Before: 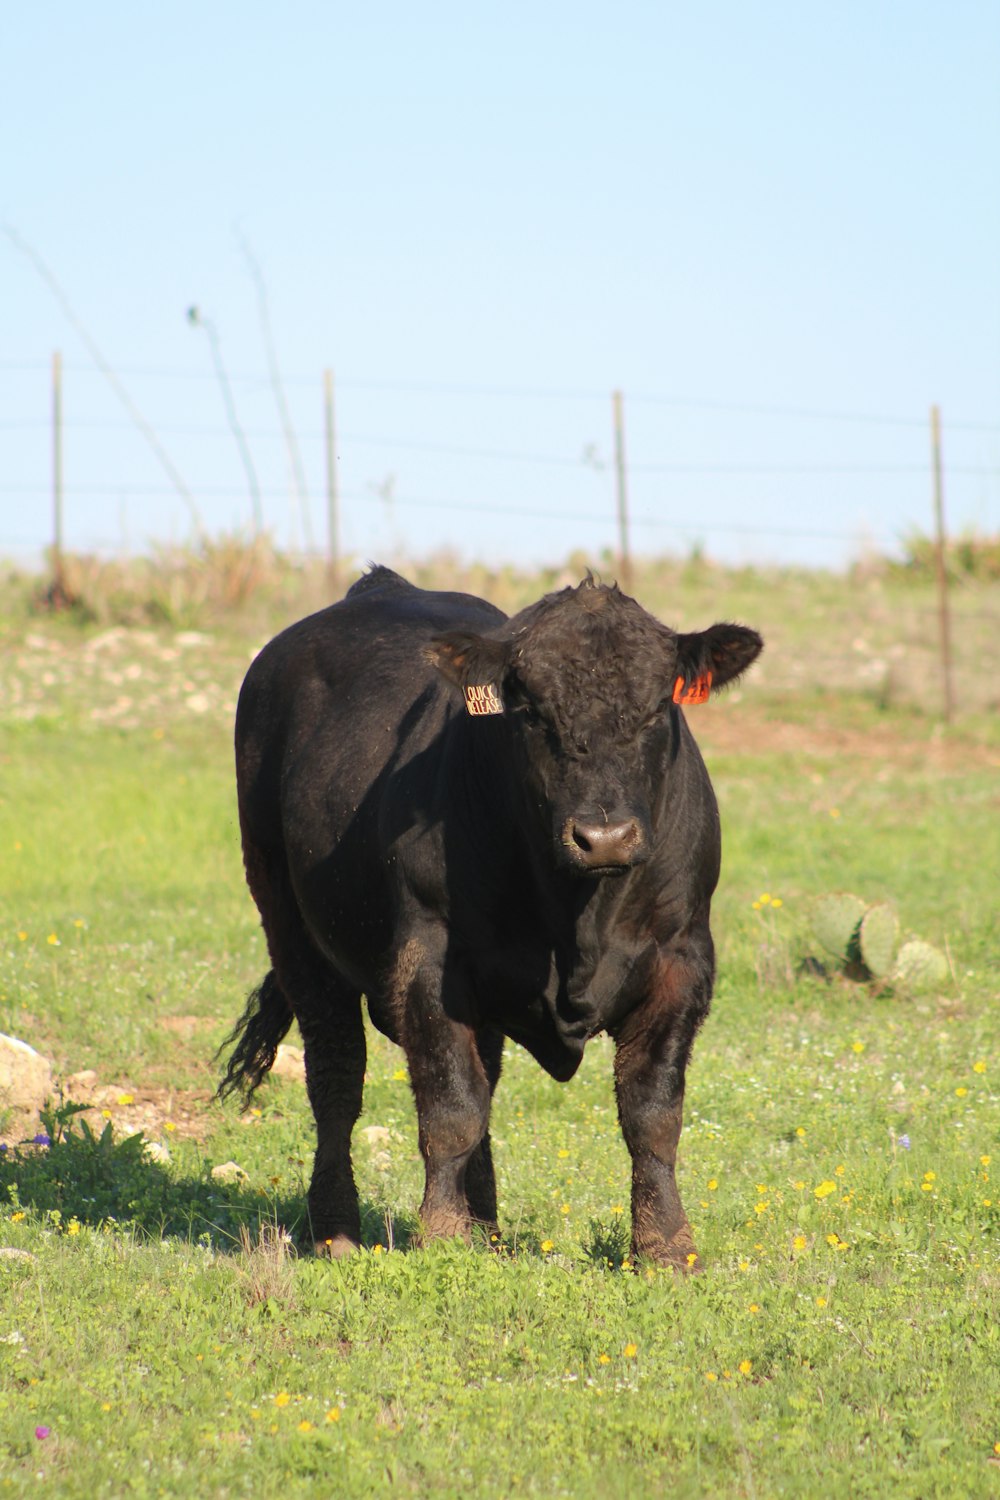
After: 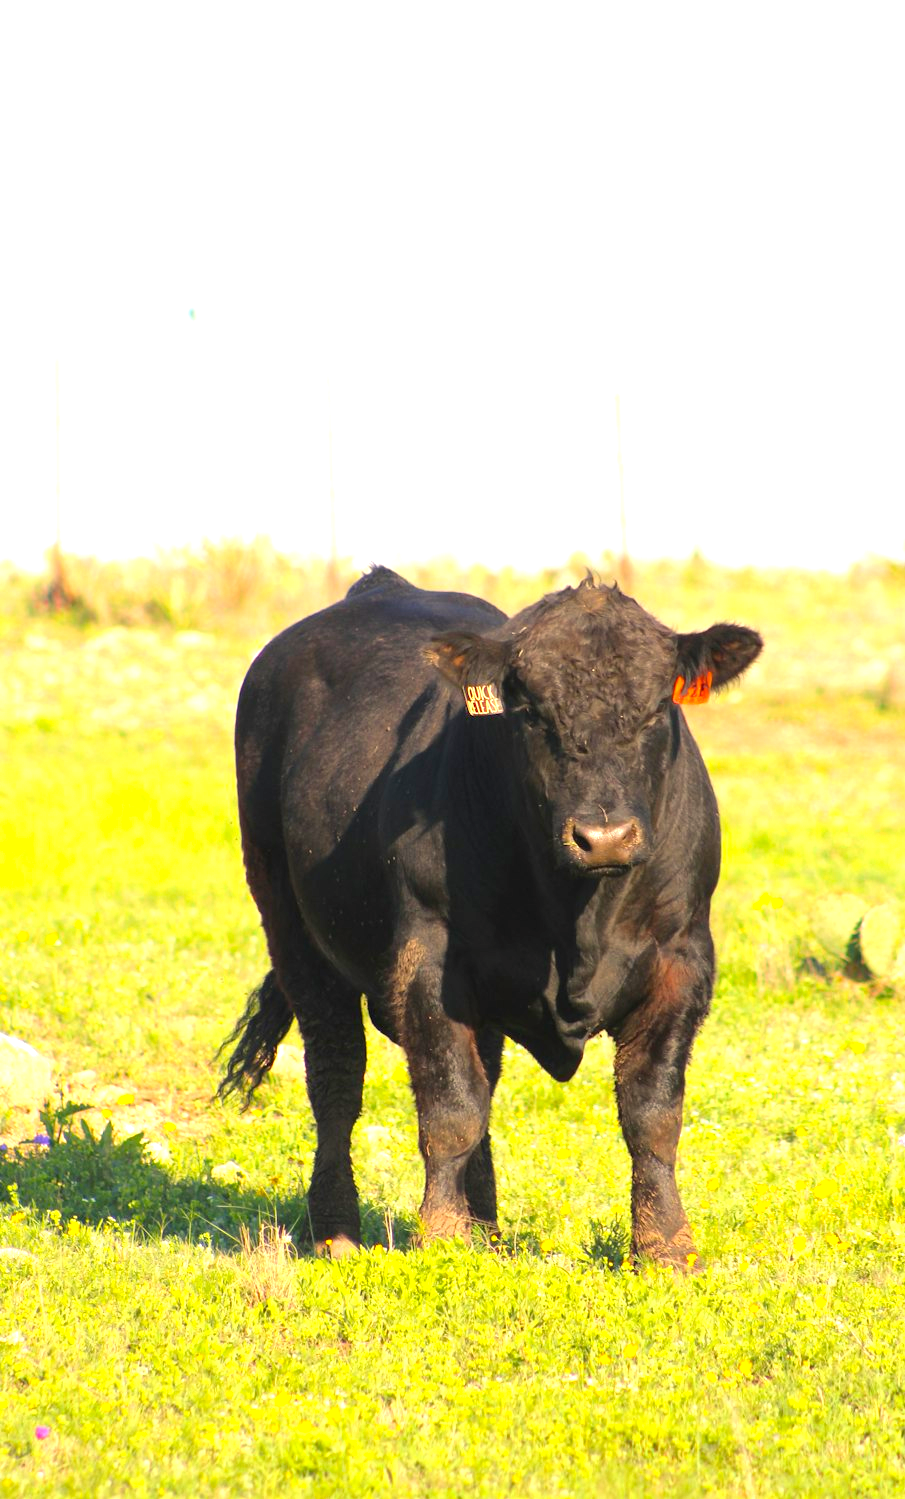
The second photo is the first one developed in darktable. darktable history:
exposure: exposure 1 EV, compensate highlight preservation false
crop: right 9.476%, bottom 0.03%
color balance rgb: power › hue 313.47°, highlights gain › chroma 2.999%, highlights gain › hue 71.7°, perceptual saturation grading › global saturation 25.136%, global vibrance 9.481%
local contrast: mode bilateral grid, contrast 15, coarseness 36, detail 104%, midtone range 0.2
